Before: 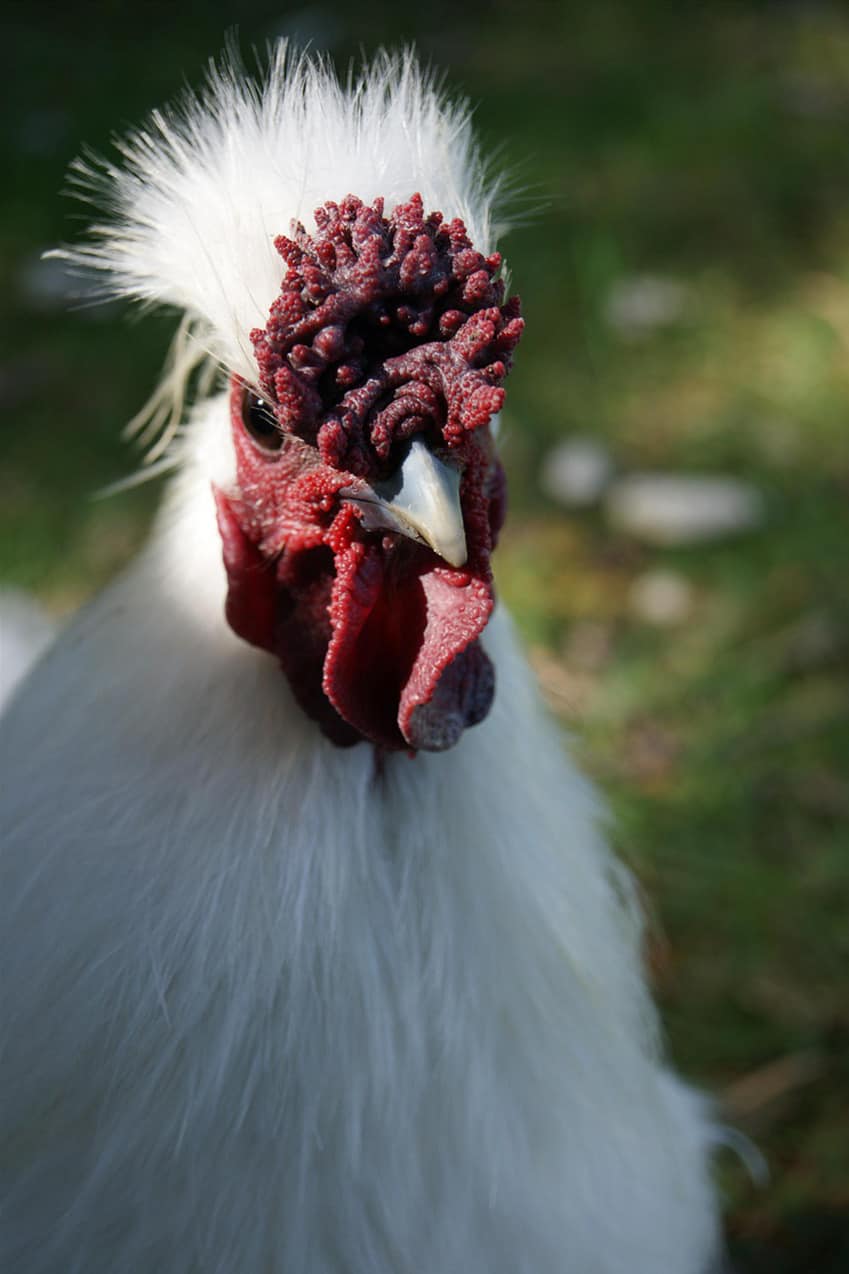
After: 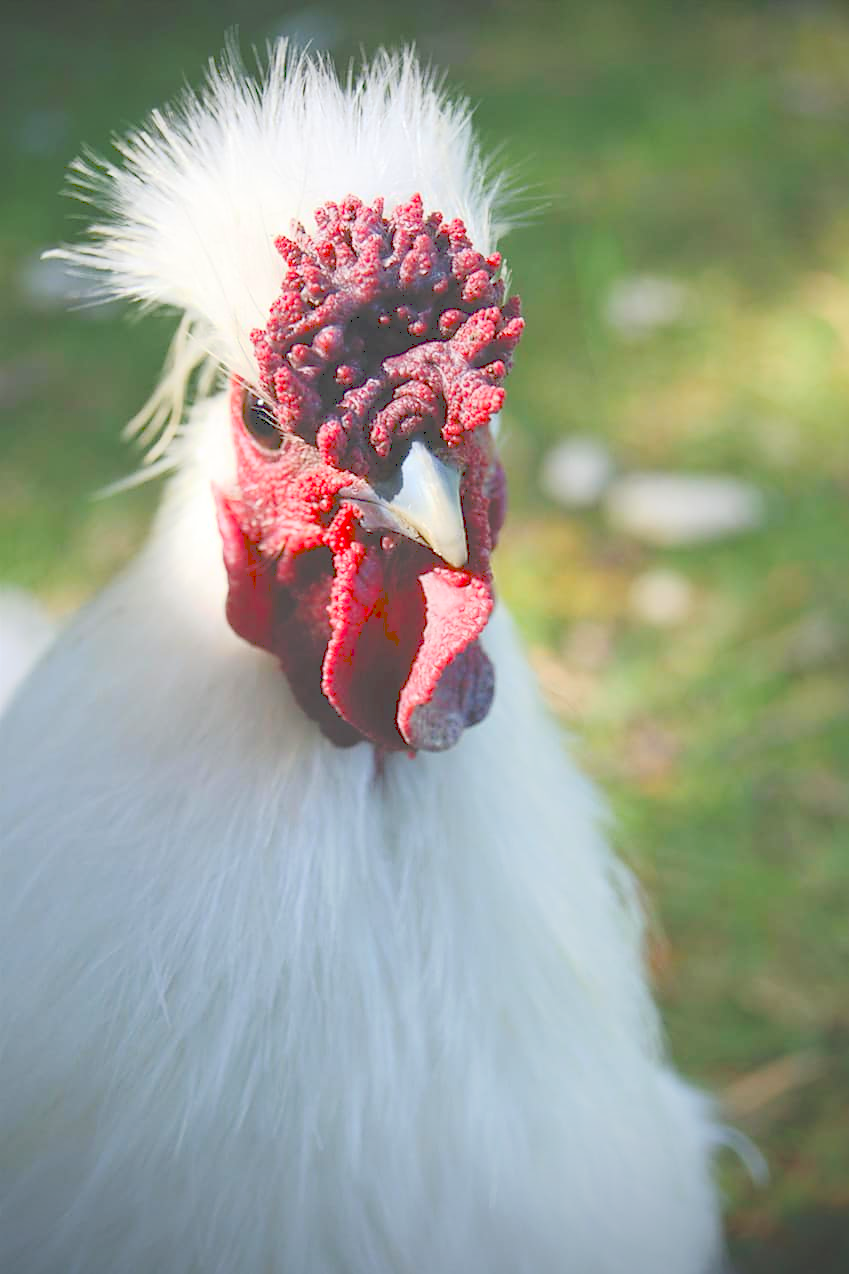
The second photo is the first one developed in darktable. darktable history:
tone curve: curves: ch0 [(0, 0) (0.003, 0.275) (0.011, 0.288) (0.025, 0.309) (0.044, 0.326) (0.069, 0.346) (0.1, 0.37) (0.136, 0.396) (0.177, 0.432) (0.224, 0.473) (0.277, 0.516) (0.335, 0.566) (0.399, 0.611) (0.468, 0.661) (0.543, 0.711) (0.623, 0.761) (0.709, 0.817) (0.801, 0.867) (0.898, 0.911) (1, 1)], preserve colors none
contrast brightness saturation: contrast 0.2, brightness 0.2, saturation 0.8
sharpen: radius 1.864, amount 0.398, threshold 1.271
vignetting: fall-off start 97.23%, saturation -0.024, center (-0.033, -0.042), width/height ratio 1.179, unbound false
